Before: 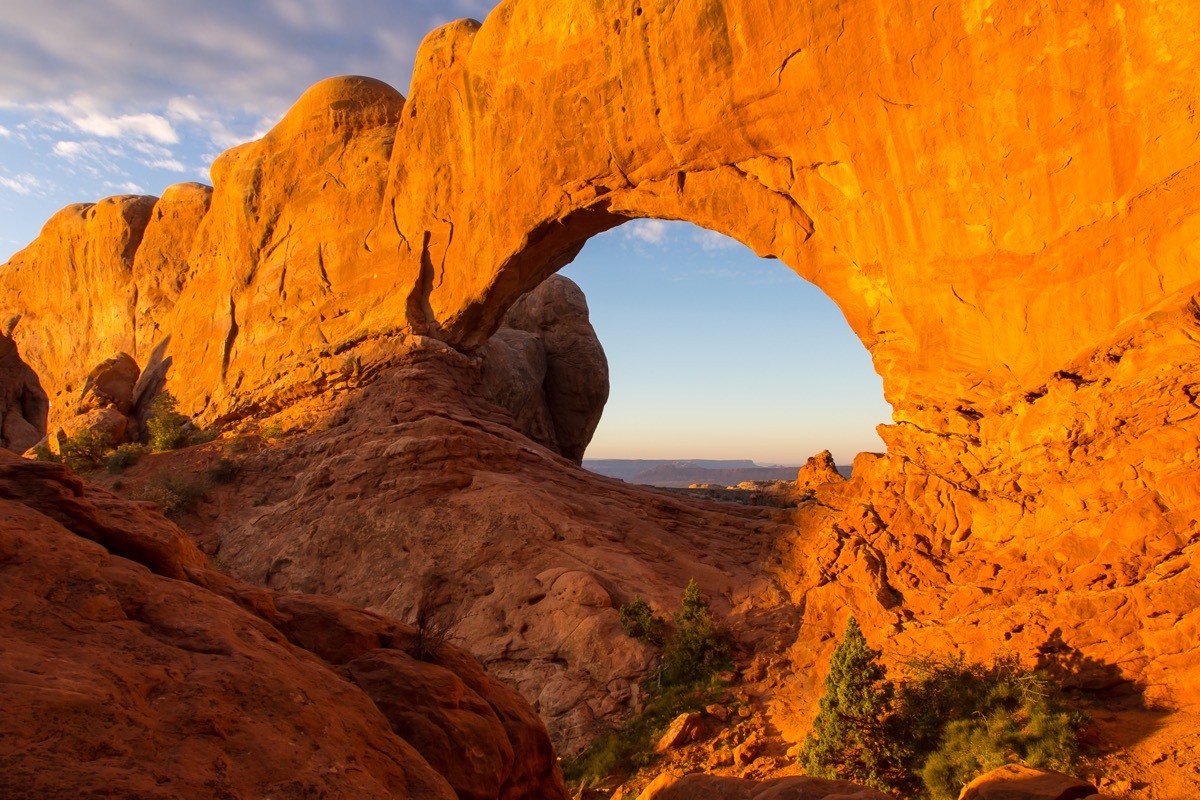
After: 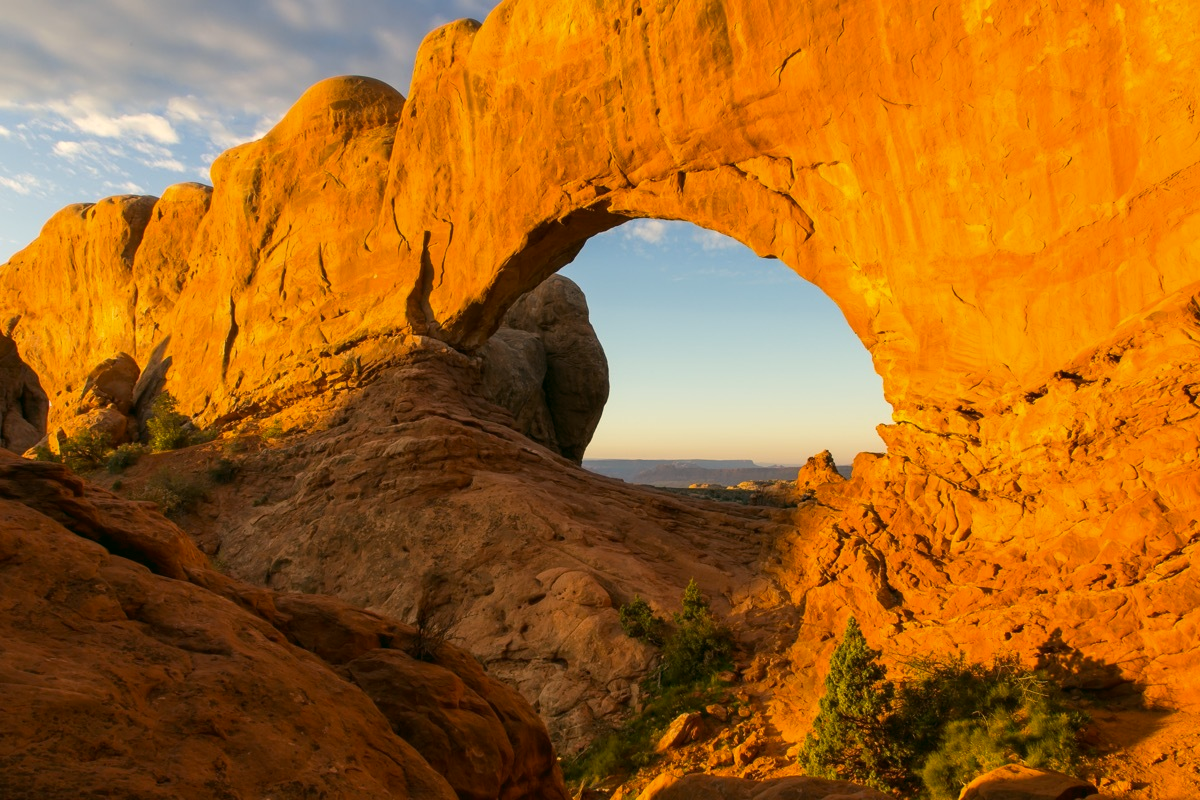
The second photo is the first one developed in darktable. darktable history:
color correction: highlights a* -0.362, highlights b* 9.62, shadows a* -8.78, shadows b* 1.39
